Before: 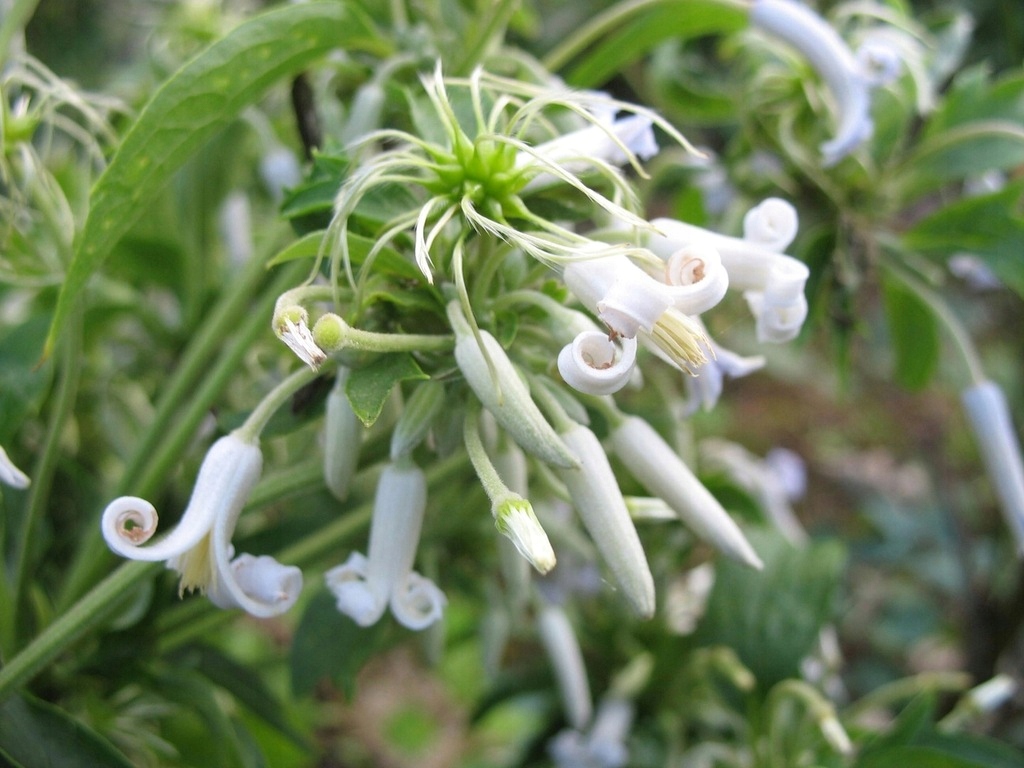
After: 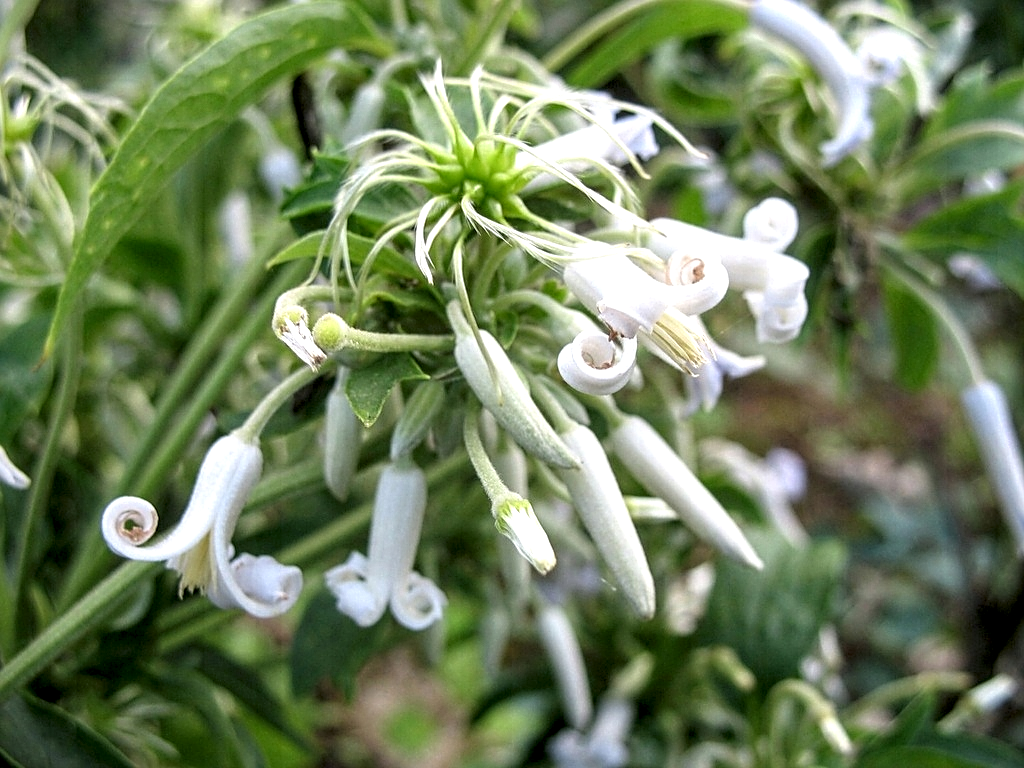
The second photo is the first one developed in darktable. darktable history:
white balance: emerald 1
sharpen: on, module defaults
local contrast: highlights 60%, shadows 60%, detail 160%
